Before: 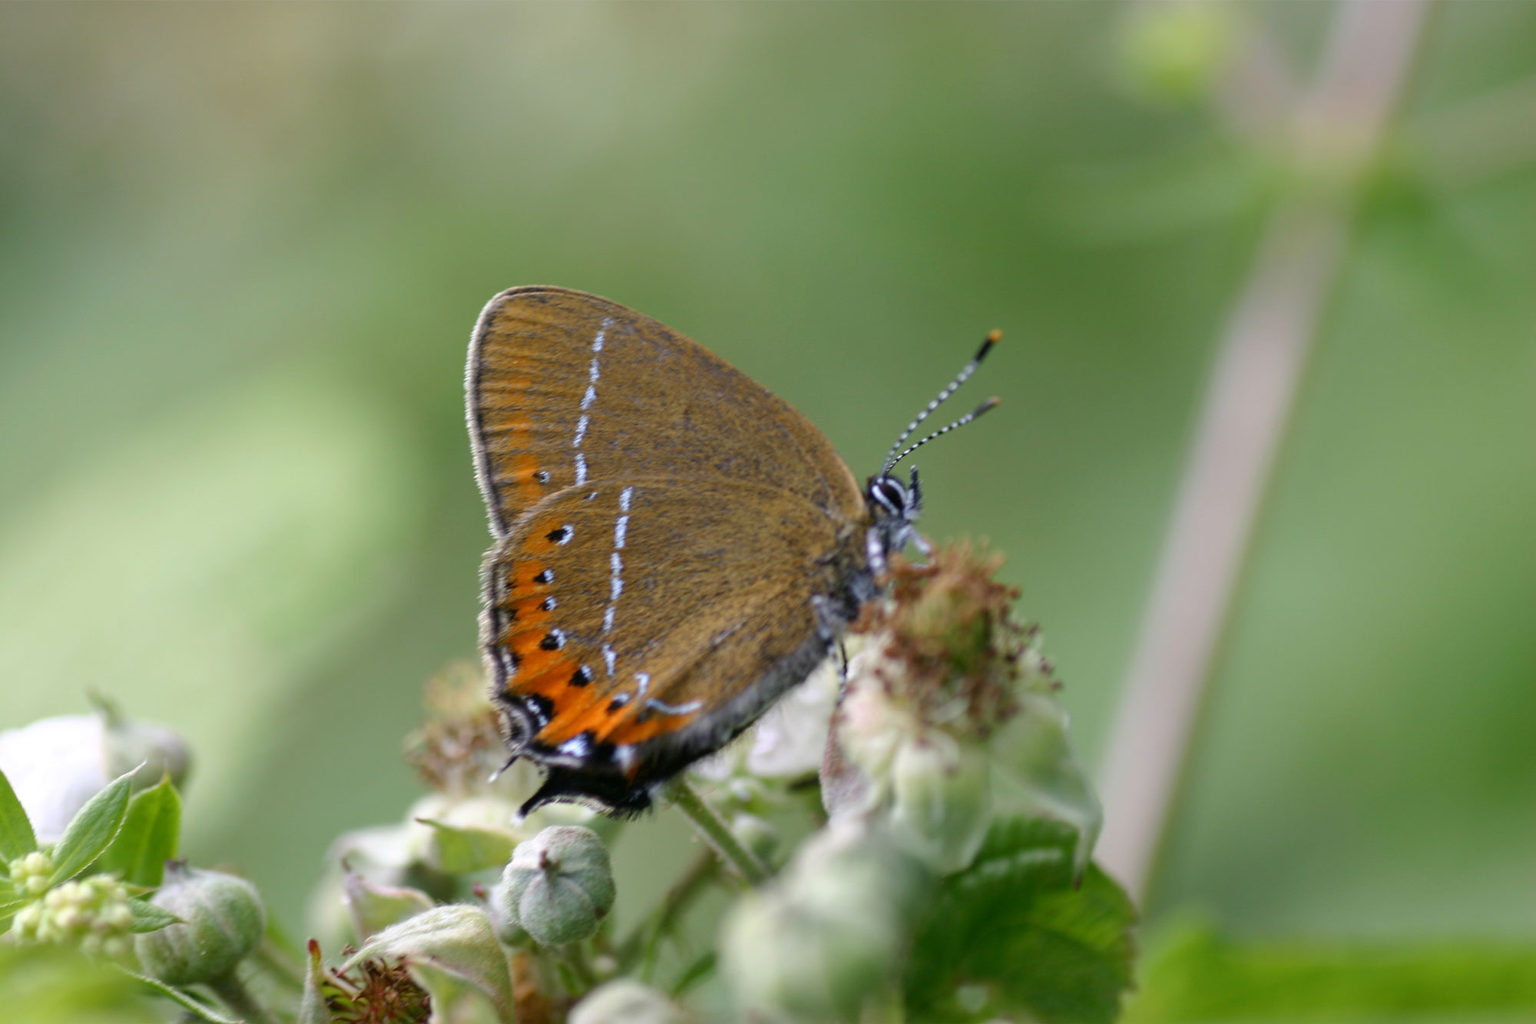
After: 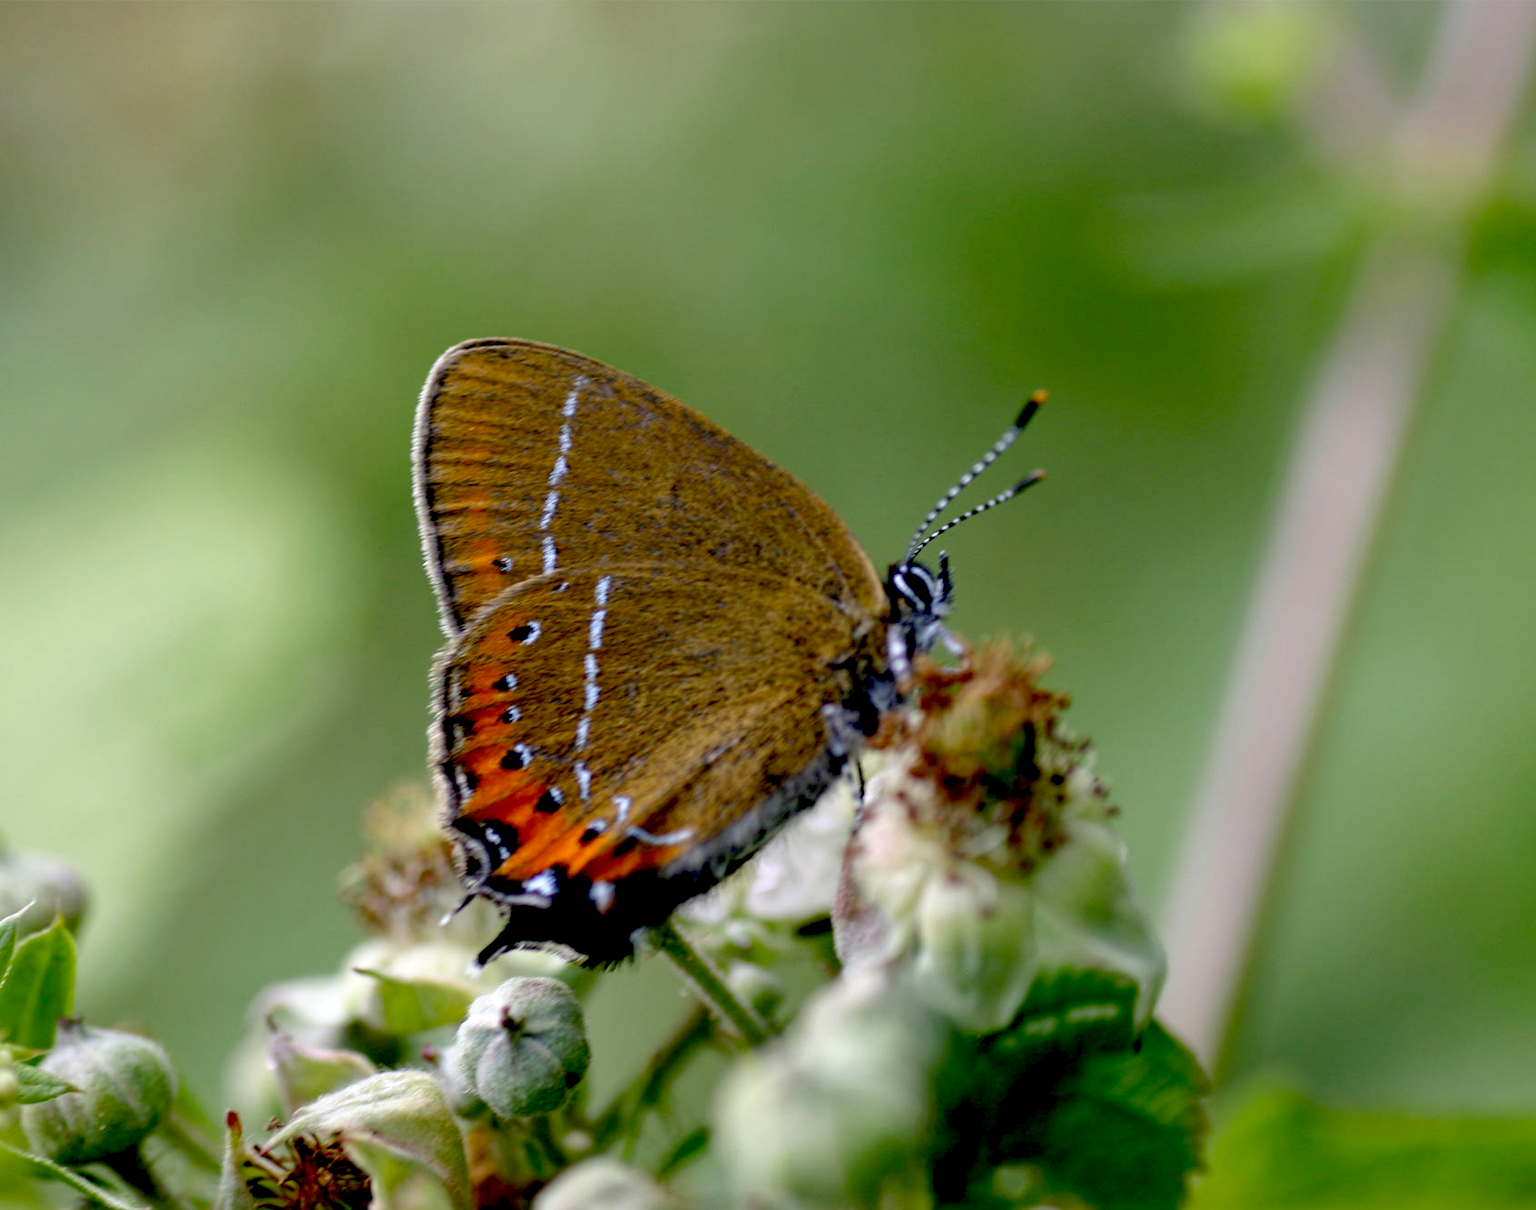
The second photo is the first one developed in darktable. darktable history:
local contrast: highlights 102%, shadows 99%, detail 119%, midtone range 0.2
crop: left 7.605%, right 7.852%
exposure: black level correction 0.047, exposure 0.013 EV, compensate highlight preservation false
